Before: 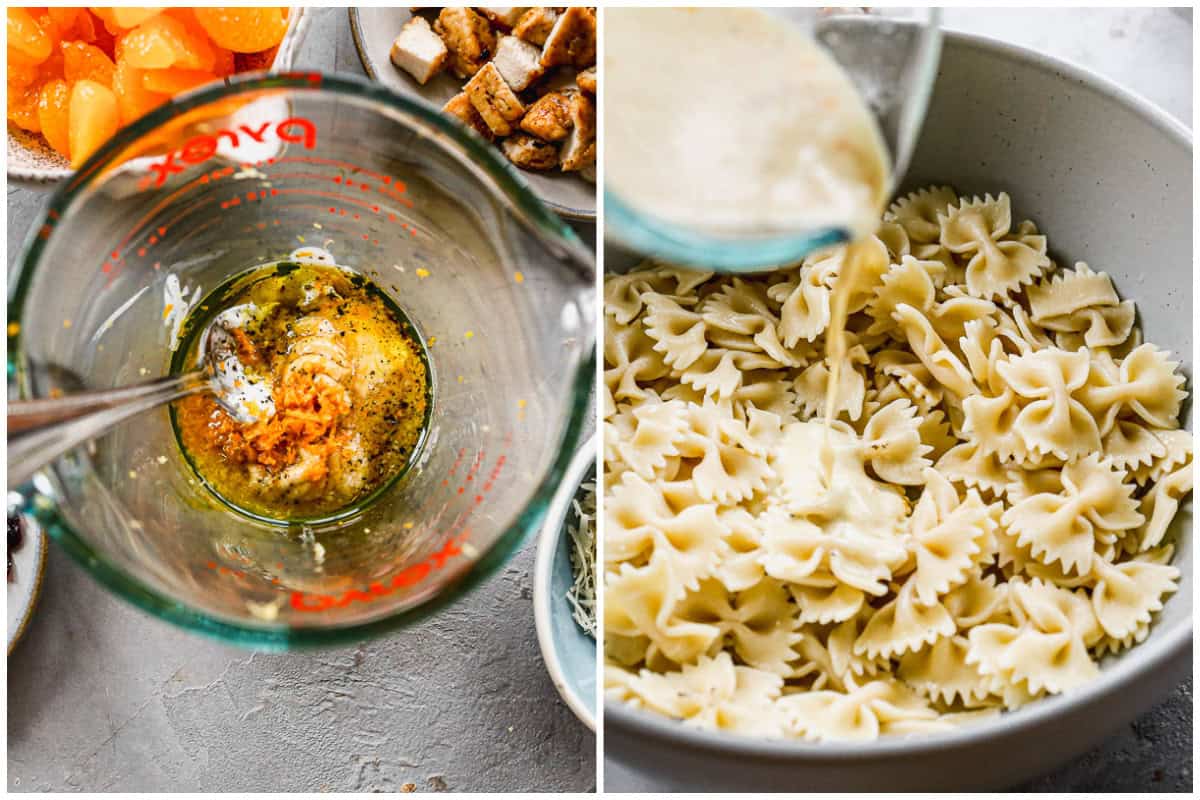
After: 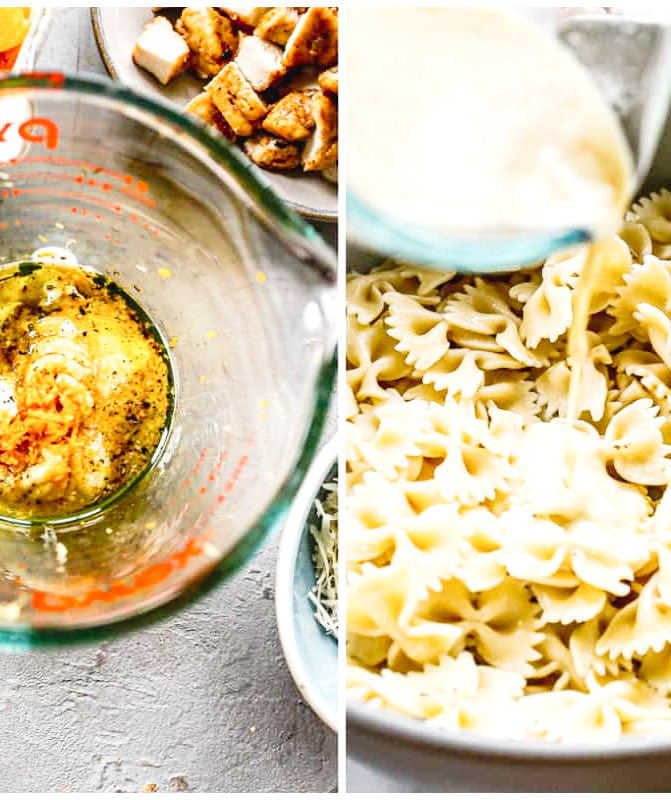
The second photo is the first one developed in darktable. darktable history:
tone curve: curves: ch0 [(0, 0.013) (0.137, 0.121) (0.326, 0.386) (0.489, 0.573) (0.663, 0.749) (0.854, 0.897) (1, 0.974)]; ch1 [(0, 0) (0.366, 0.367) (0.475, 0.453) (0.494, 0.493) (0.504, 0.497) (0.544, 0.579) (0.562, 0.619) (0.622, 0.694) (1, 1)]; ch2 [(0, 0) (0.333, 0.346) (0.375, 0.375) (0.424, 0.43) (0.476, 0.492) (0.502, 0.503) (0.533, 0.541) (0.572, 0.615) (0.605, 0.656) (0.641, 0.709) (1, 1)], preserve colors none
exposure: exposure 0.608 EV, compensate exposure bias true, compensate highlight preservation false
crop: left 21.512%, right 22.513%
